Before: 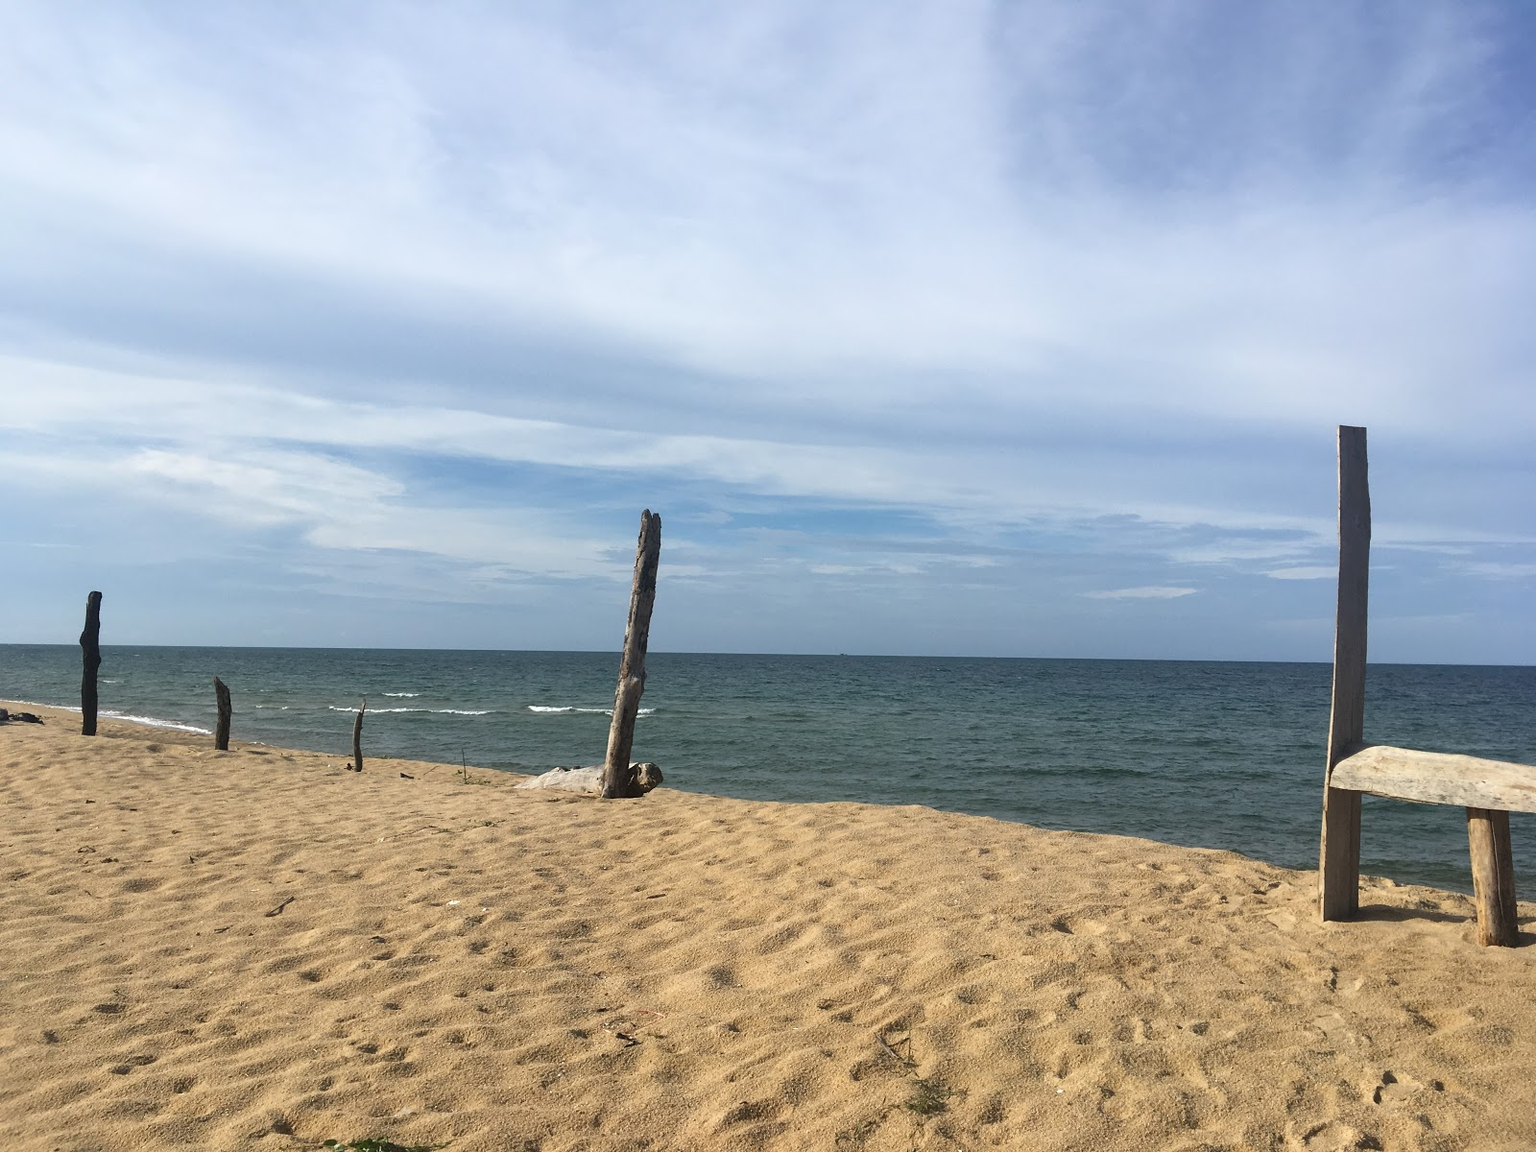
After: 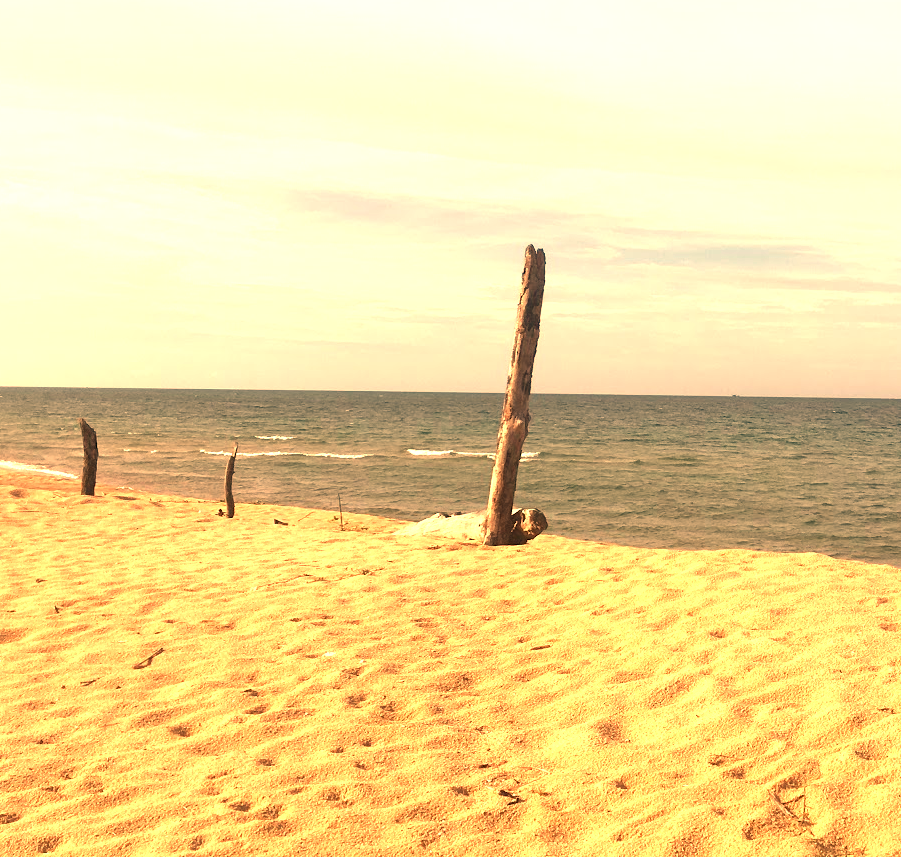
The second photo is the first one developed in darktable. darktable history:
exposure: exposure 1.16 EV, compensate exposure bias true, compensate highlight preservation false
crop: left 8.966%, top 23.852%, right 34.699%, bottom 4.703%
white balance: red 1.467, blue 0.684
